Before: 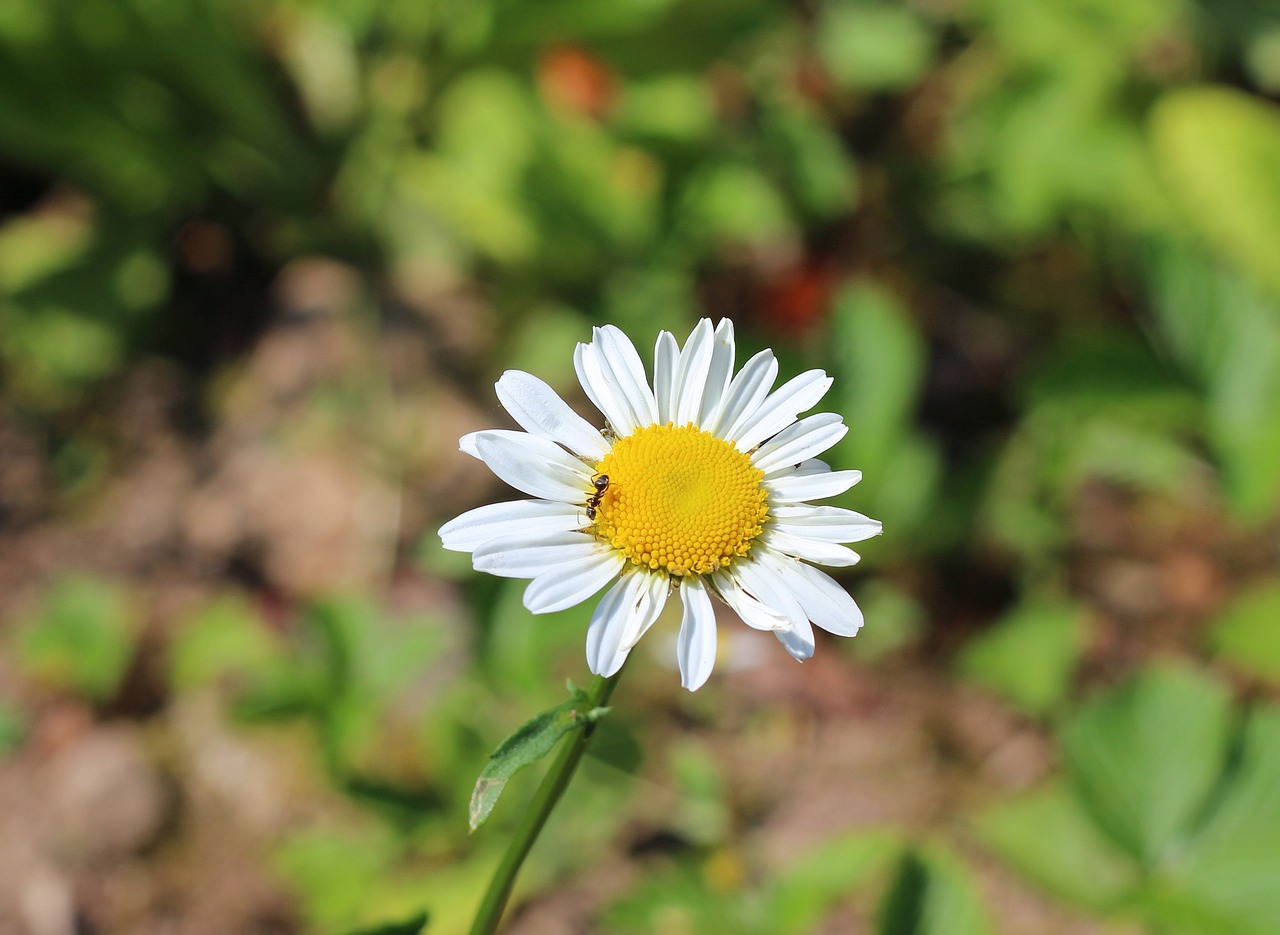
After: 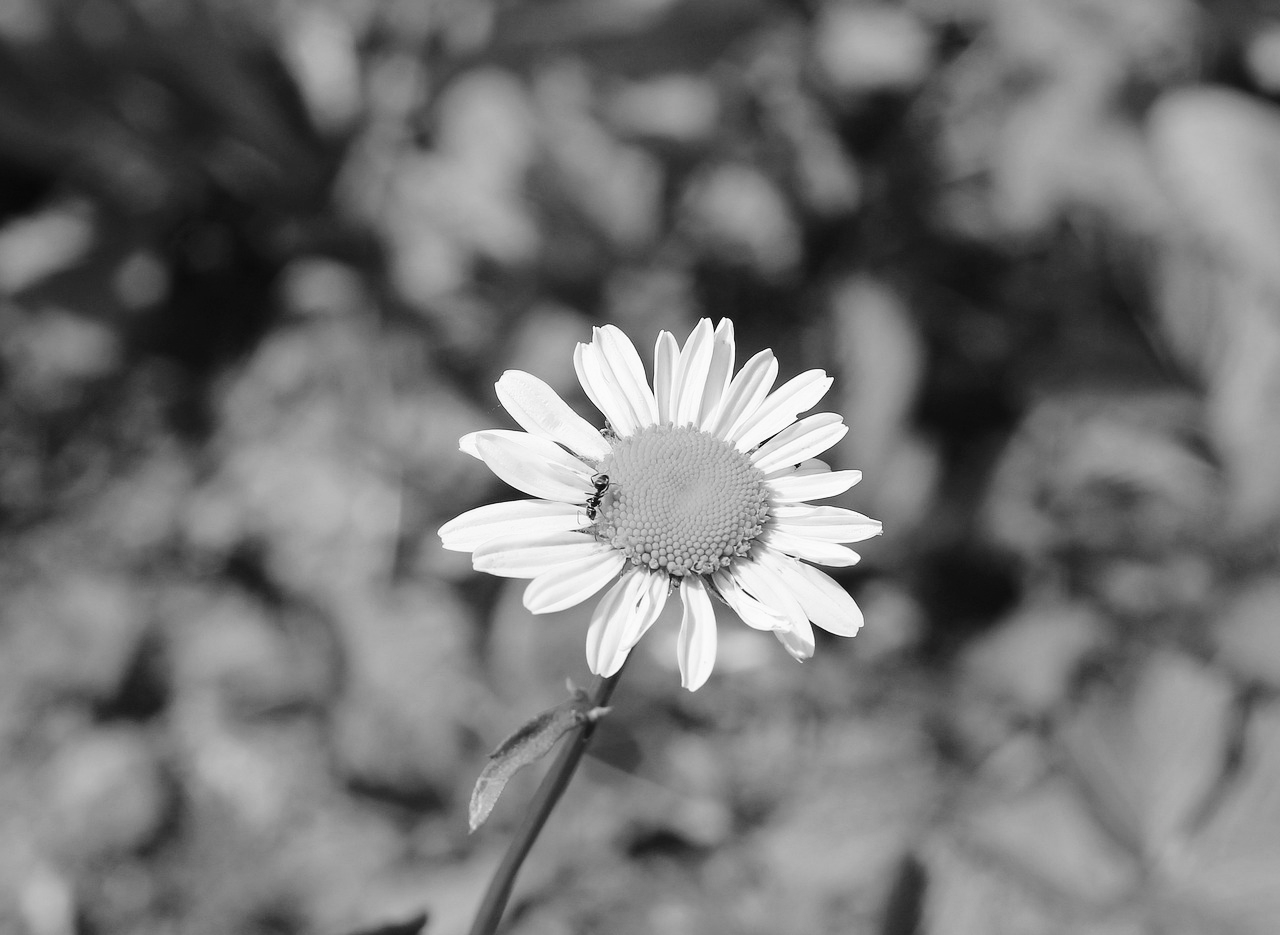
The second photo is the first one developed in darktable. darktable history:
tone curve: curves: ch0 [(0, 0) (0.003, 0.015) (0.011, 0.019) (0.025, 0.026) (0.044, 0.041) (0.069, 0.057) (0.1, 0.085) (0.136, 0.116) (0.177, 0.158) (0.224, 0.215) (0.277, 0.286) (0.335, 0.367) (0.399, 0.452) (0.468, 0.534) (0.543, 0.612) (0.623, 0.698) (0.709, 0.775) (0.801, 0.858) (0.898, 0.928) (1, 1)], preserve colors none
color look up table: target L [95.14, 87.41, 80.97, 86.7, 73.31, 50.17, 54.76, 44, 23.22, 200.82, 82.05, 62.08, 64.74, 61.7, 67, 57.09, 52.01, 39.07, 48.04, 45.63, 39.49, 50.43, 35.44, 29.14, 36.77, 9.263, 13.23, 19.24, 89.53, 73.68, 78.79, 75.88, 63.98, 57.48, 65.11, 44.82, 55.54, 43.46, 19.87, 12.25, 15.47, 2.193, 85.98, 84.2, 82.76, 75.52, 66.62, 59.79, 40.18], target a [-0.002 ×4, 0, 0.001, 0 ×15, 0.001 ×4, 0, 0, 0, -0.003, 0 ×8, 0.001, 0 ×4, -0.001, 0 ×5, 0.001], target b [0.023, 0.023, 0.022, 0.023, 0.001, -0.004, 0.001, -0.003, -0.003, -0.001, 0.001, 0.002 ×6, -0.003, 0.002, 0.001, 0.001, -0.003, -0.003, -0.003, -0.005, 0, 0.005, -0.003, 0.024, 0.001, 0.001, 0.001, 0.002, 0.002, 0.002, 0.001, -0.004, -0.003, -0.003, -0.002, -0.003, 0.002, 0.002, 0.001, 0.001, 0.001, 0.002, 0.002, -0.003], num patches 49
